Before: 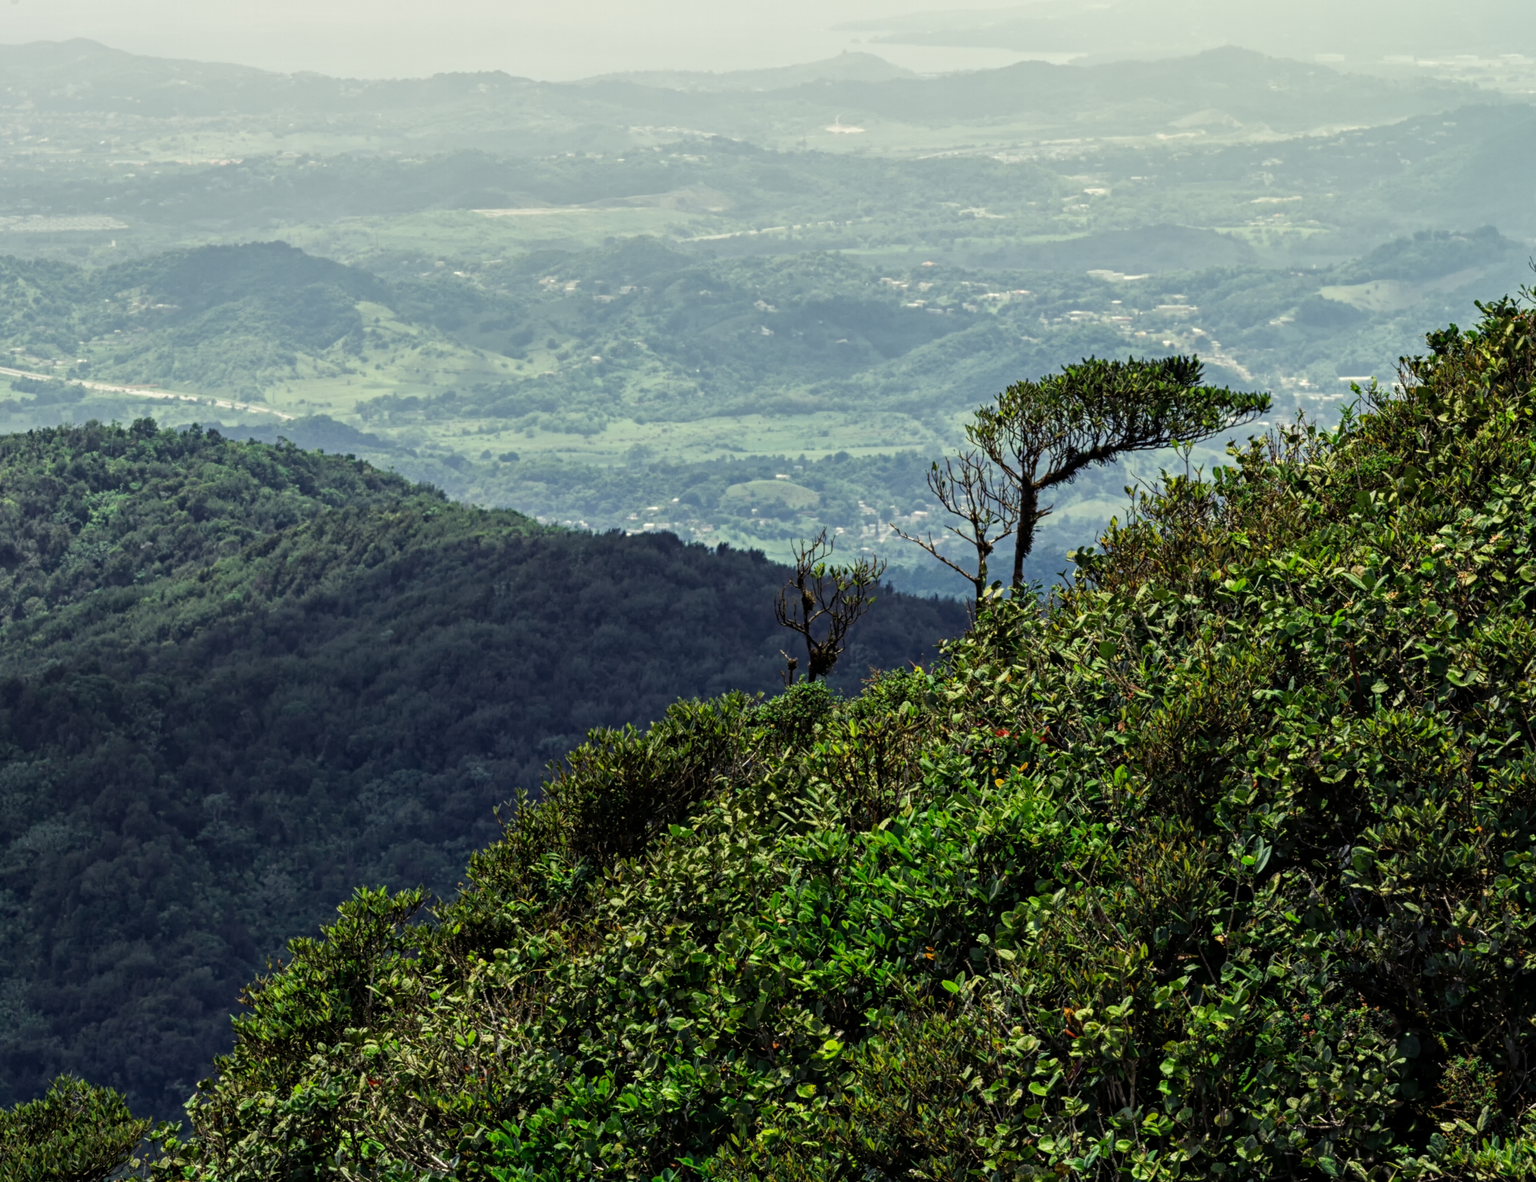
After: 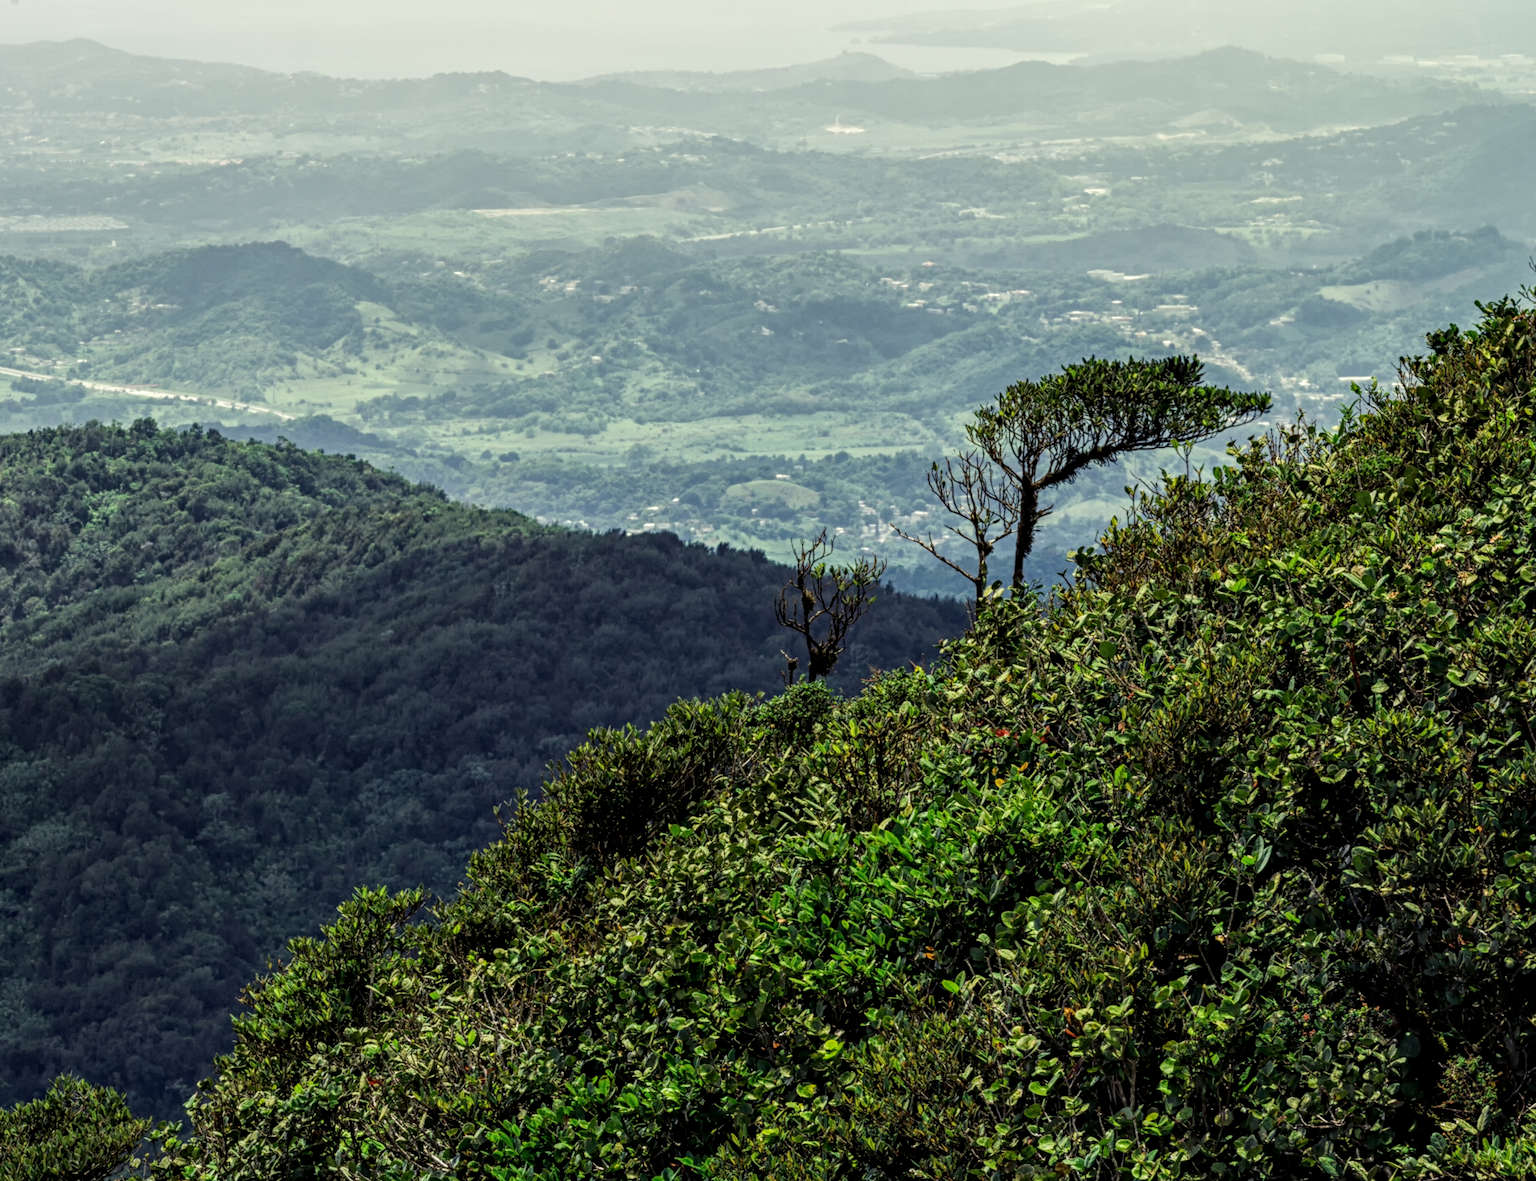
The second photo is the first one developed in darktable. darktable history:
local contrast: highlights 28%, detail 130%
